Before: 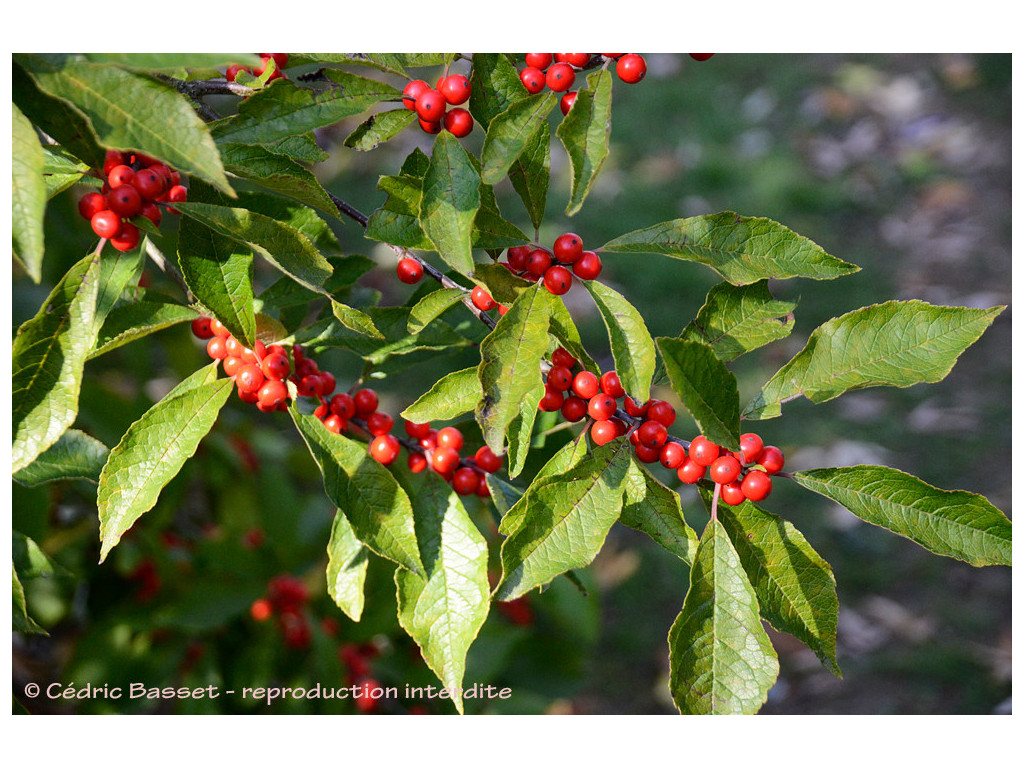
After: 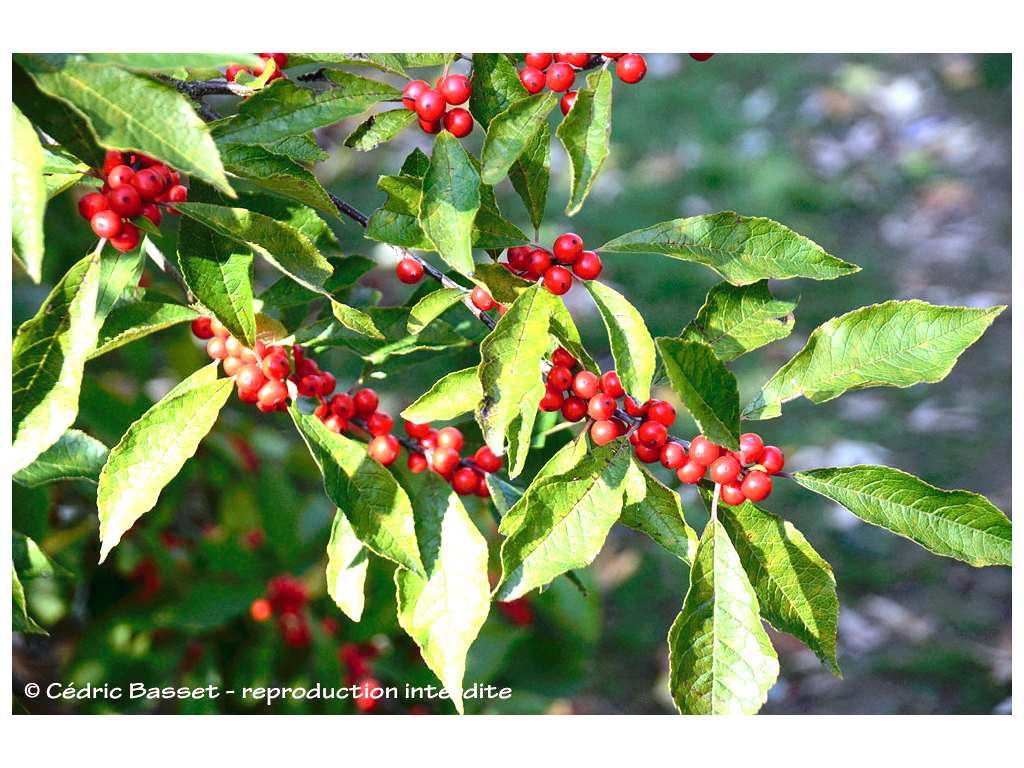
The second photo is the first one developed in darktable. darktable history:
tone curve: curves: ch0 [(0, 0) (0.003, 0.026) (0.011, 0.024) (0.025, 0.022) (0.044, 0.031) (0.069, 0.067) (0.1, 0.094) (0.136, 0.102) (0.177, 0.14) (0.224, 0.189) (0.277, 0.238) (0.335, 0.325) (0.399, 0.379) (0.468, 0.453) (0.543, 0.528) (0.623, 0.609) (0.709, 0.695) (0.801, 0.793) (0.898, 0.898) (1, 1)], preserve colors none
exposure: black level correction 0, exposure 1.1 EV, compensate highlight preservation false
color correction: highlights a* -4.18, highlights b* -10.81
